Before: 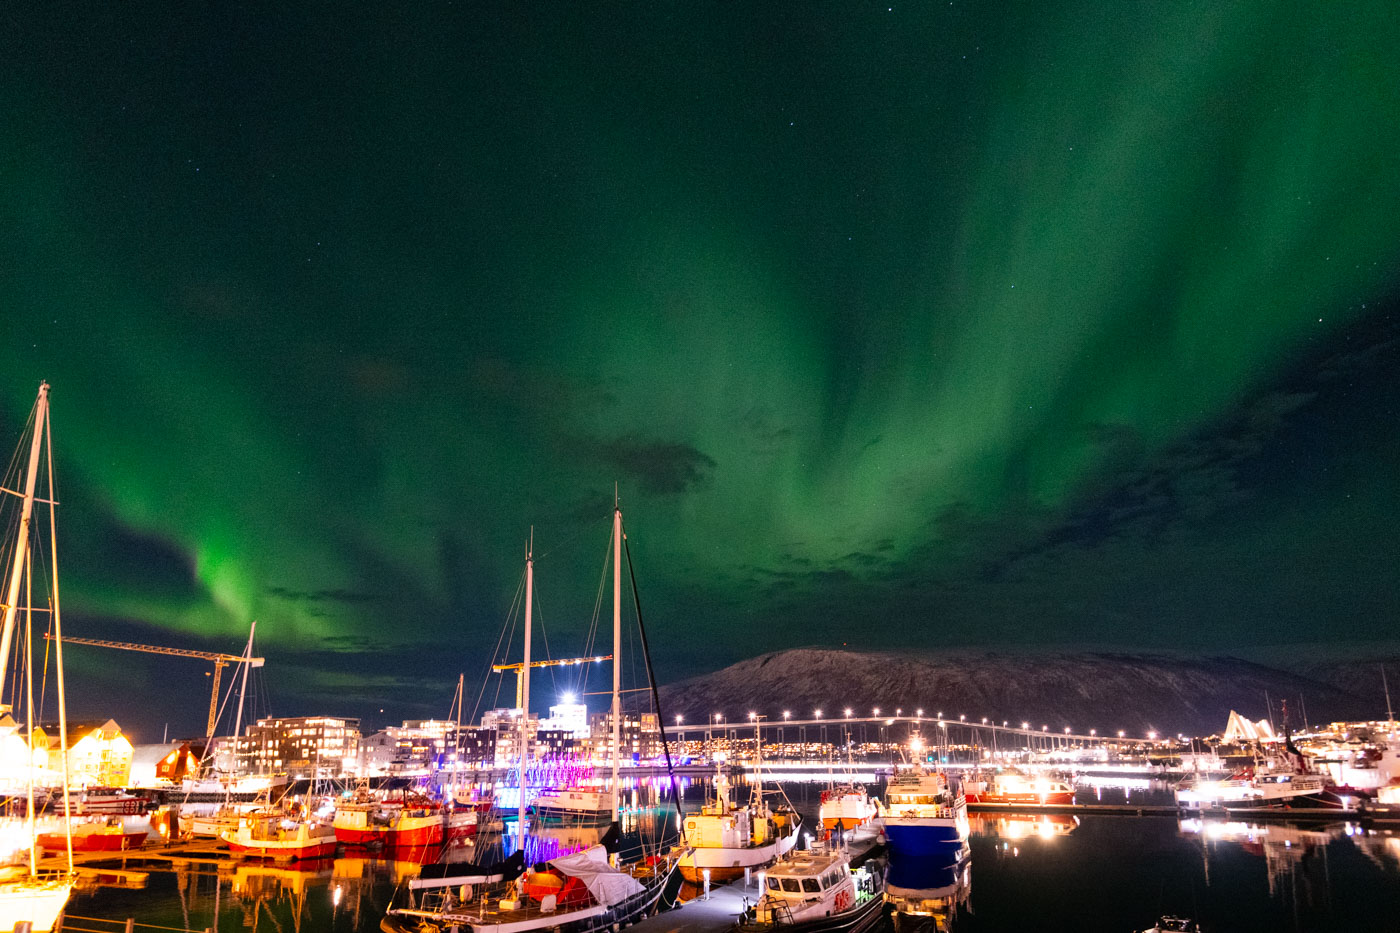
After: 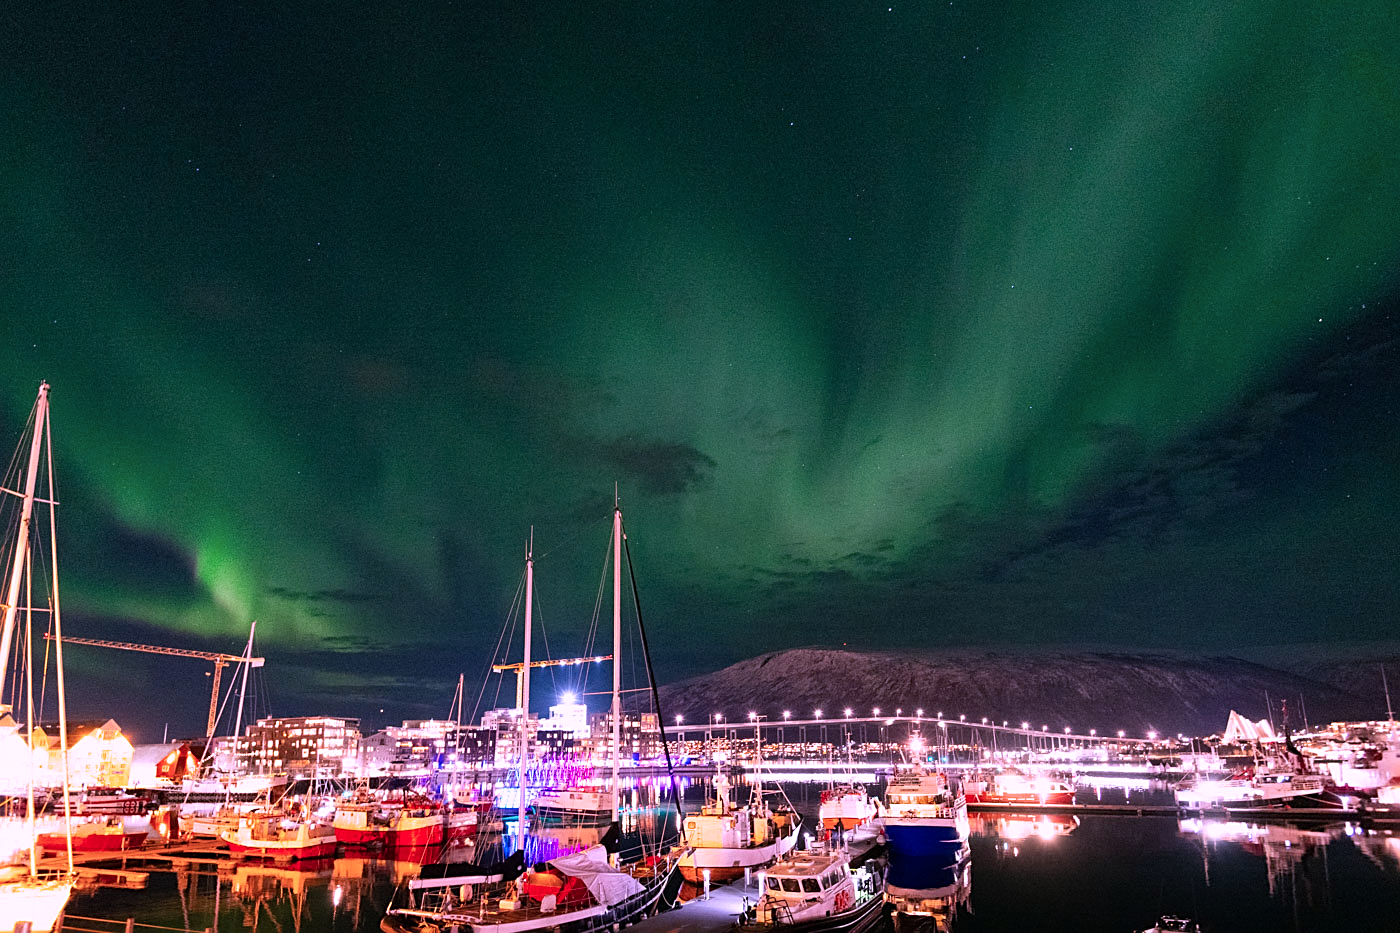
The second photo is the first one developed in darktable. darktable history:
color correction: highlights a* 15.21, highlights b* -25.62
sharpen: on, module defaults
